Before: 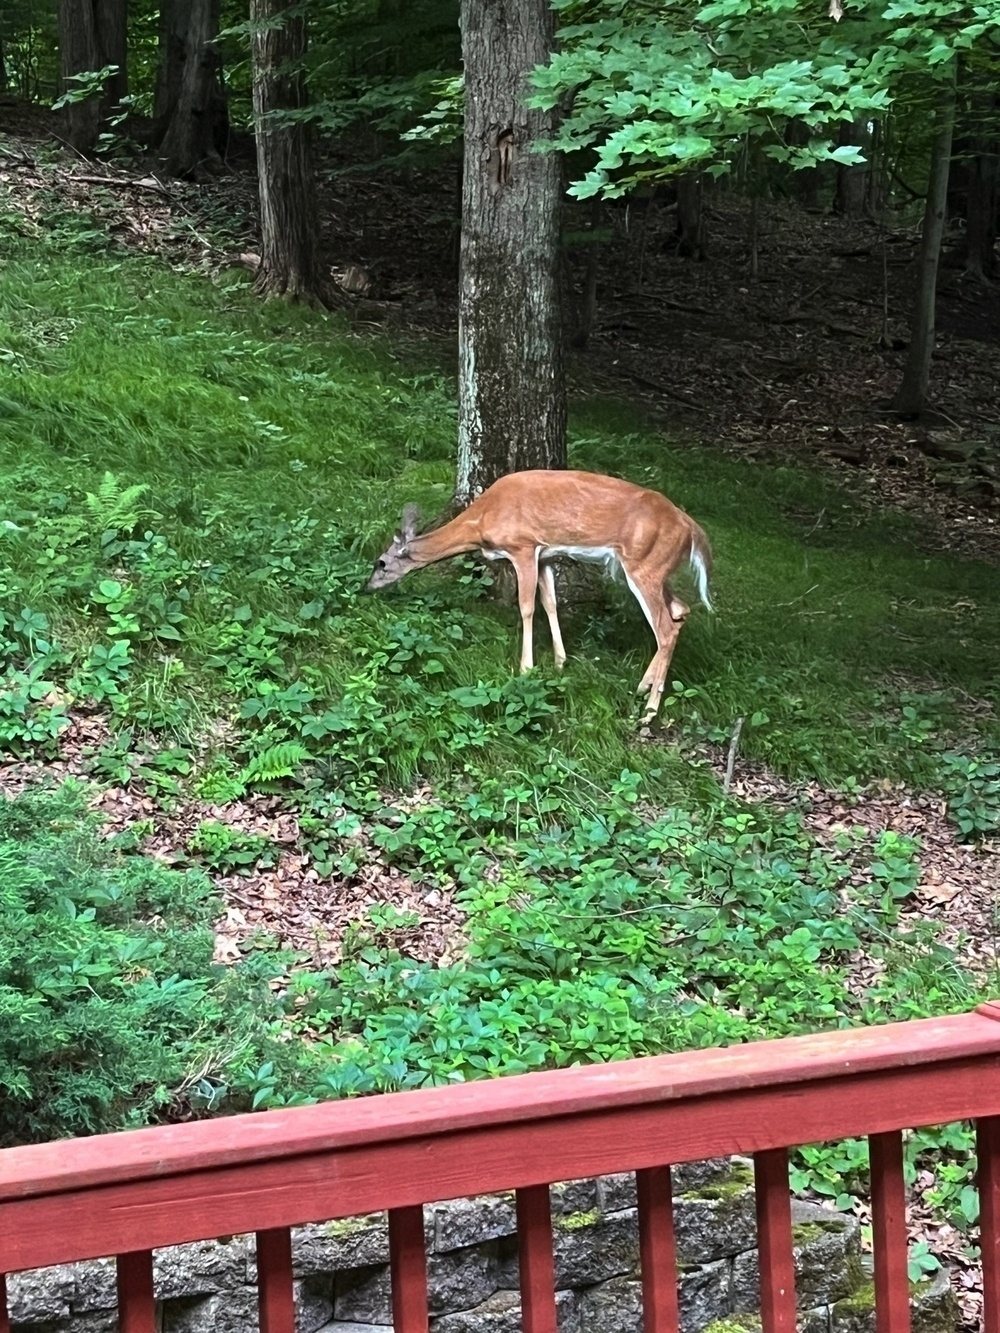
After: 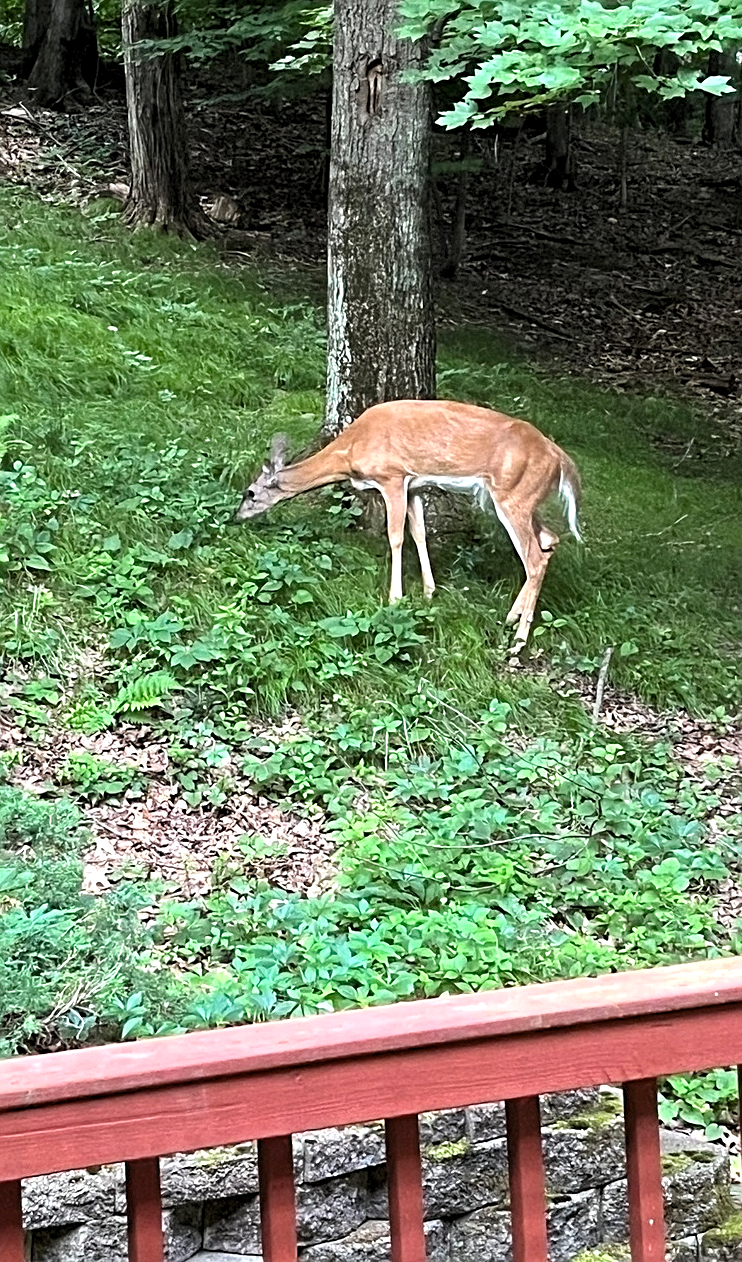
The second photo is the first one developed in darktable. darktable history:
levels: levels [0.055, 0.477, 0.9]
sharpen: on, module defaults
crop and rotate: left 13.15%, top 5.251%, right 12.609%
